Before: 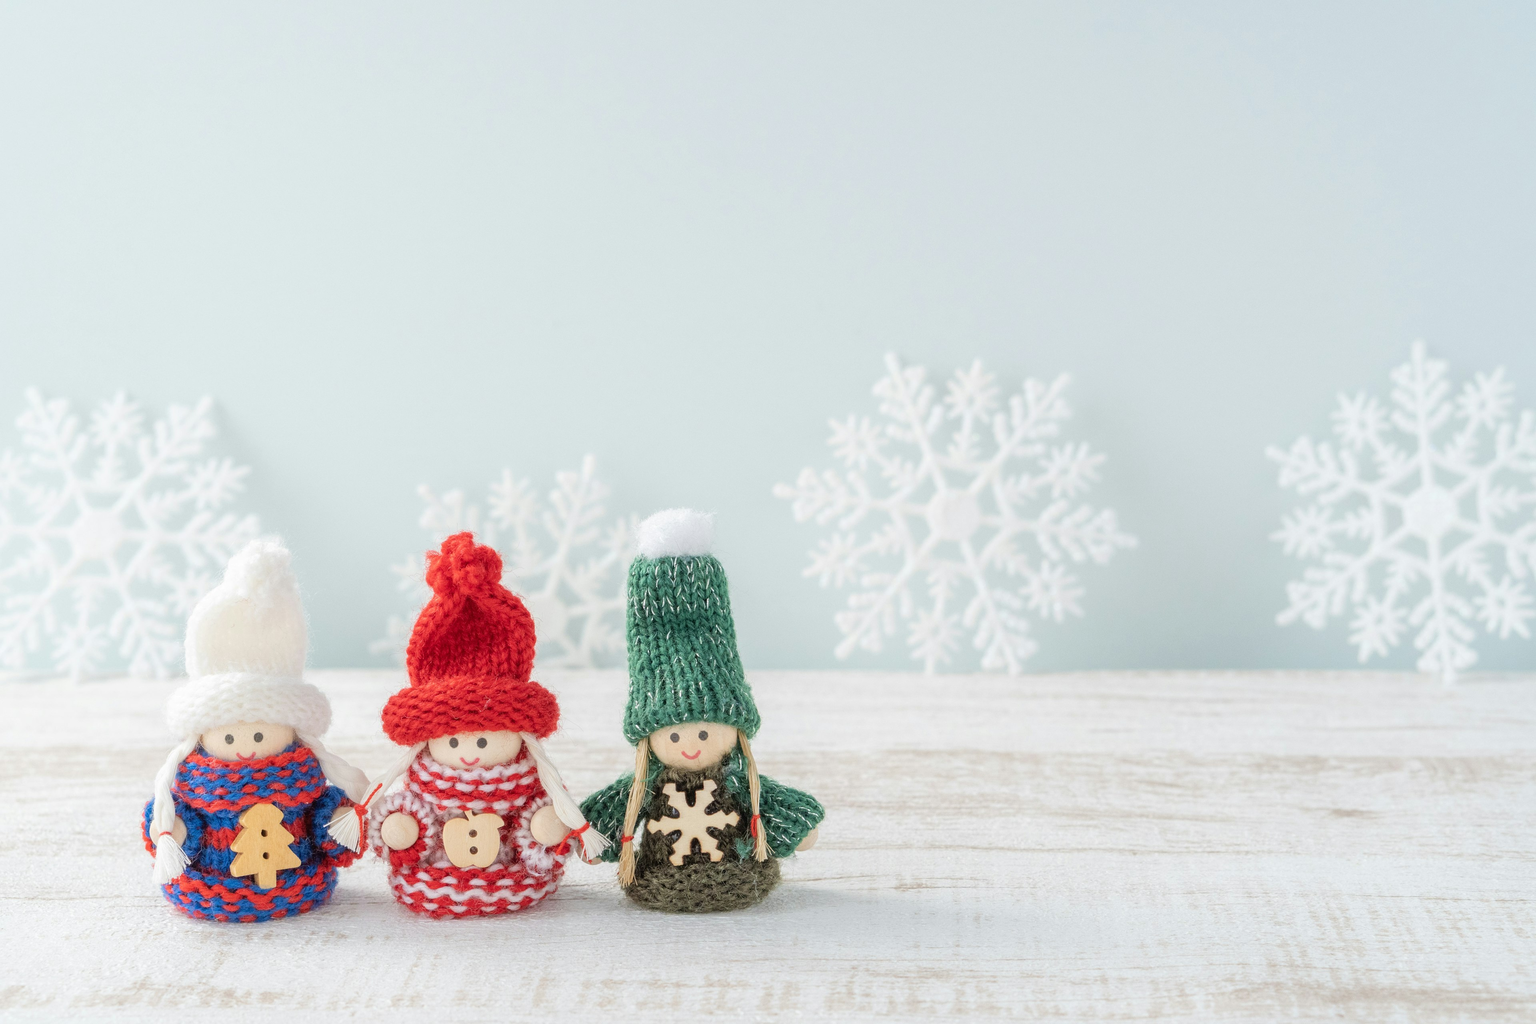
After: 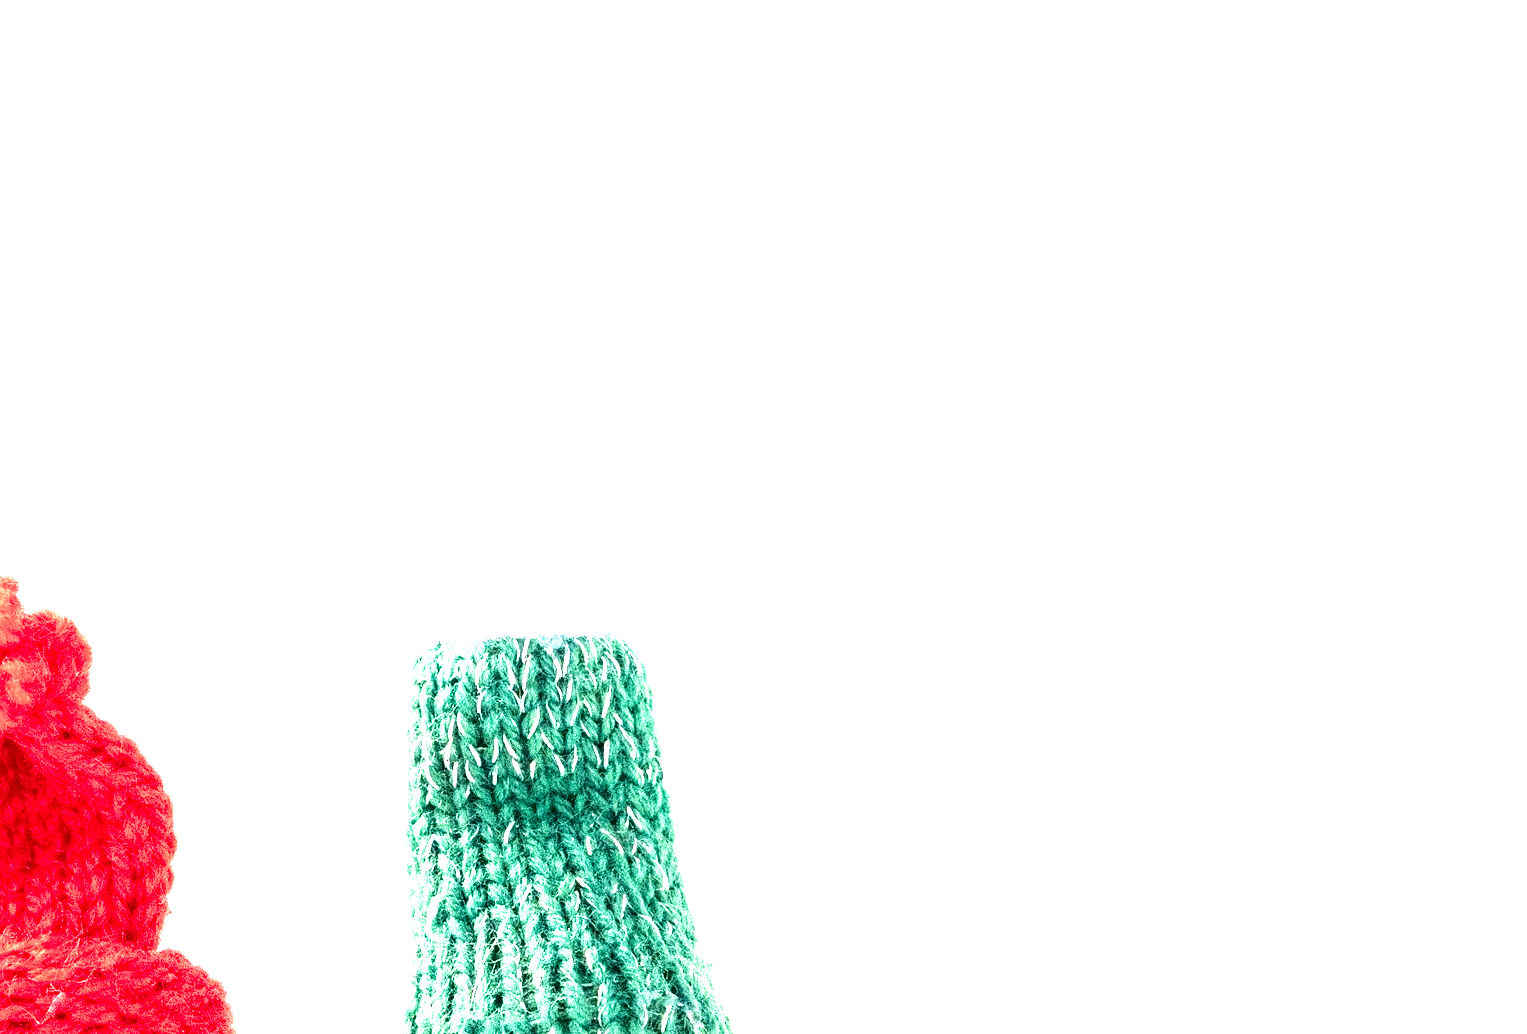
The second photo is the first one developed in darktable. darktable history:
crop: left 30.302%, top 29.526%, right 29.93%, bottom 30.062%
velvia: on, module defaults
exposure: black level correction 0, exposure 1.969 EV, compensate highlight preservation false
tone equalizer: -7 EV 0.138 EV
contrast brightness saturation: contrast 0.131, brightness -0.244, saturation 0.148
